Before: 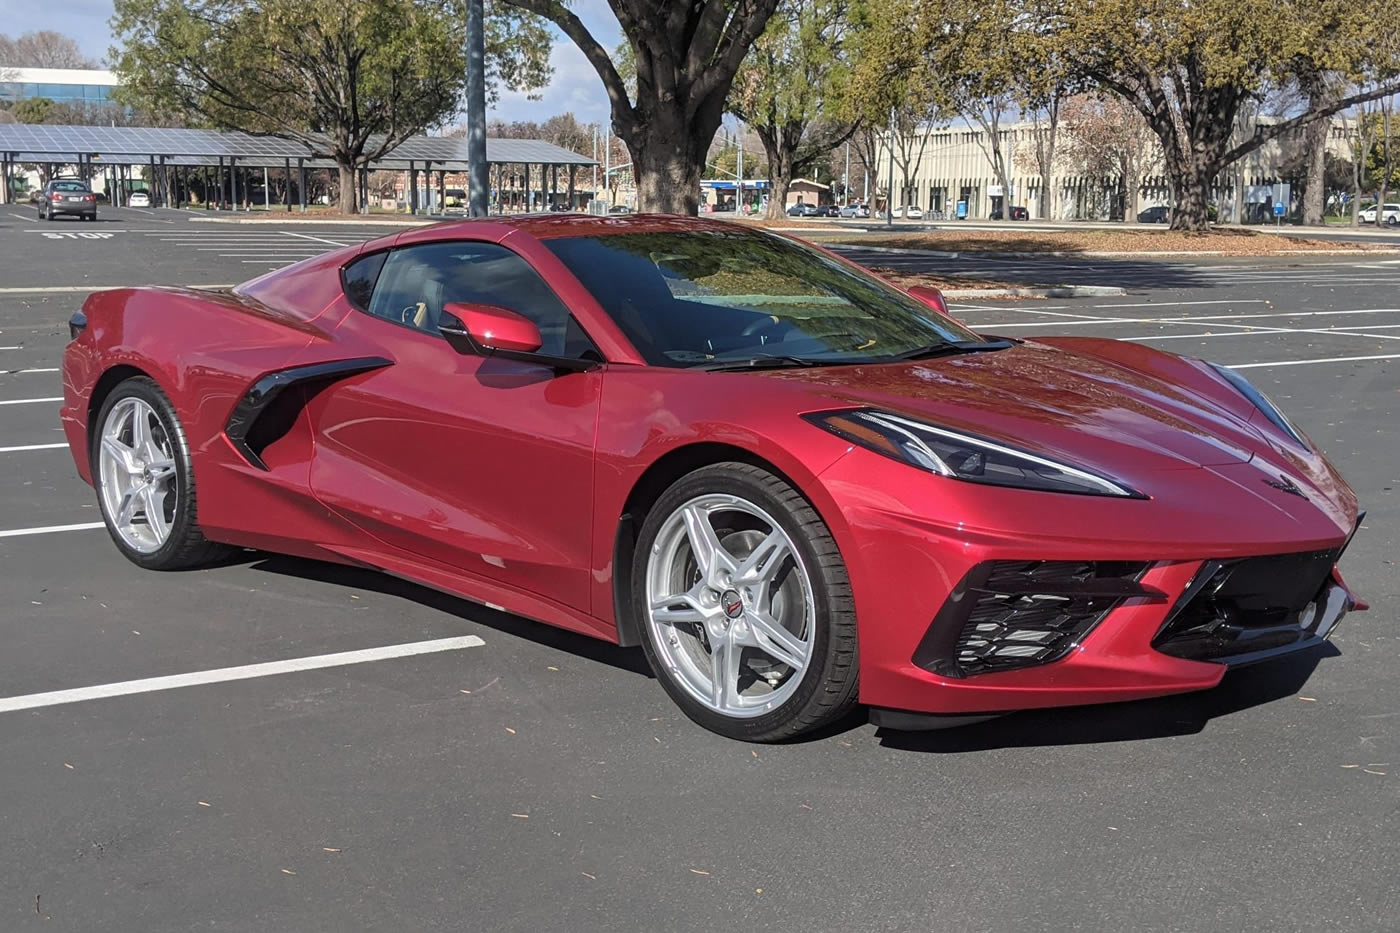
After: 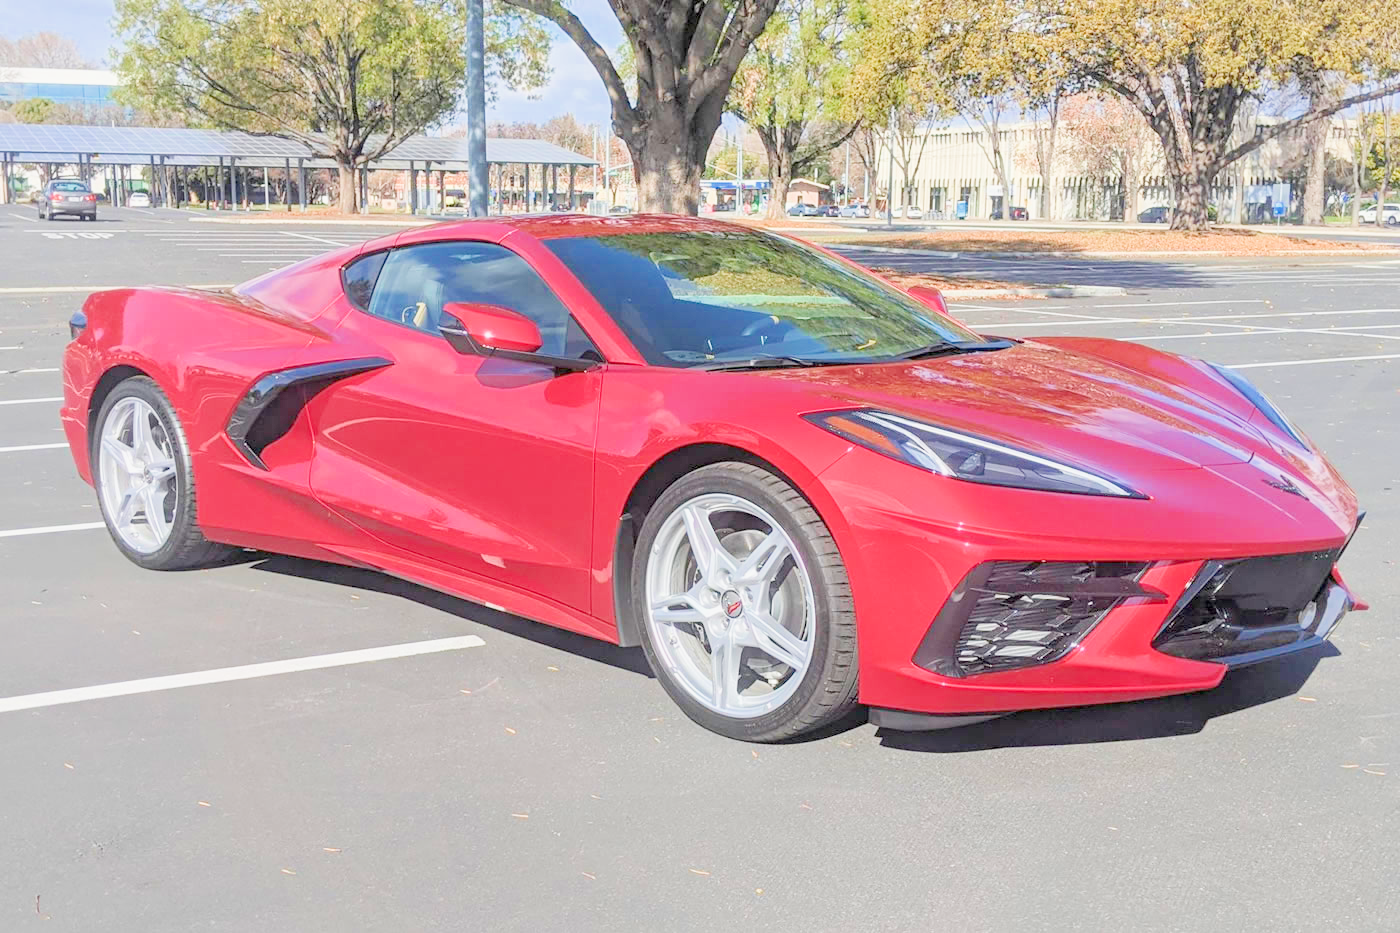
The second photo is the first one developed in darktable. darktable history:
filmic rgb: middle gray luminance 2.5%, black relative exposure -10 EV, white relative exposure 7 EV, threshold 6 EV, dynamic range scaling 10%, target black luminance 0%, hardness 3.19, latitude 44.39%, contrast 0.682, highlights saturation mix 5%, shadows ↔ highlights balance 13.63%, add noise in highlights 0, color science v3 (2019), use custom middle-gray values true, iterations of high-quality reconstruction 0, contrast in highlights soft, enable highlight reconstruction true
color correction: saturation 1.1
